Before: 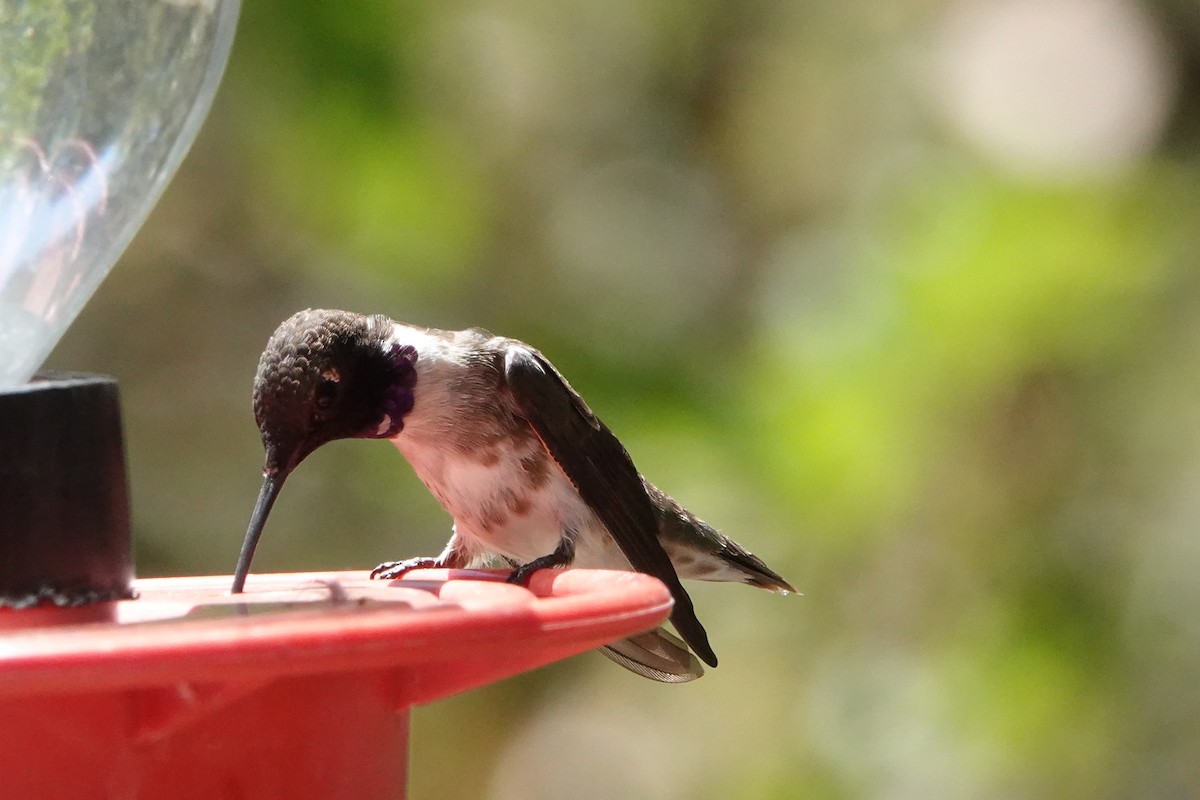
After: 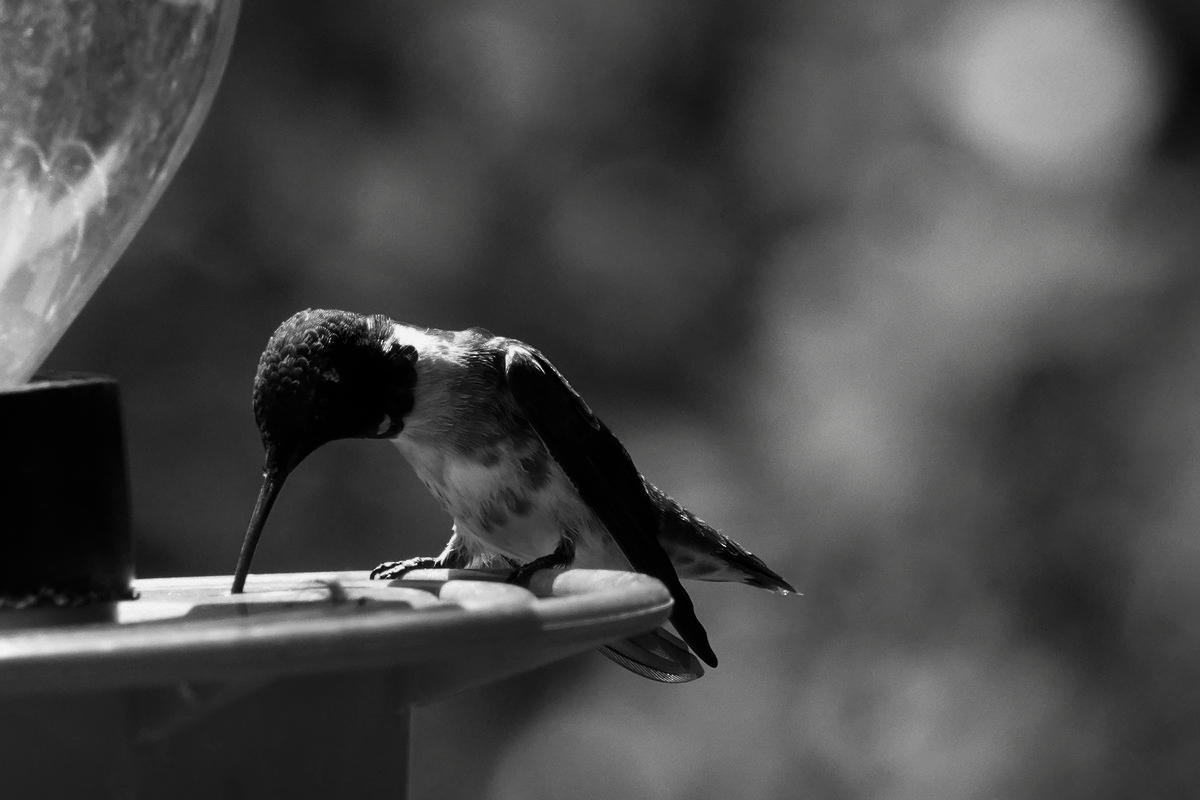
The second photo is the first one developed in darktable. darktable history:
contrast brightness saturation: contrast -0.034, brightness -0.576, saturation -0.995
